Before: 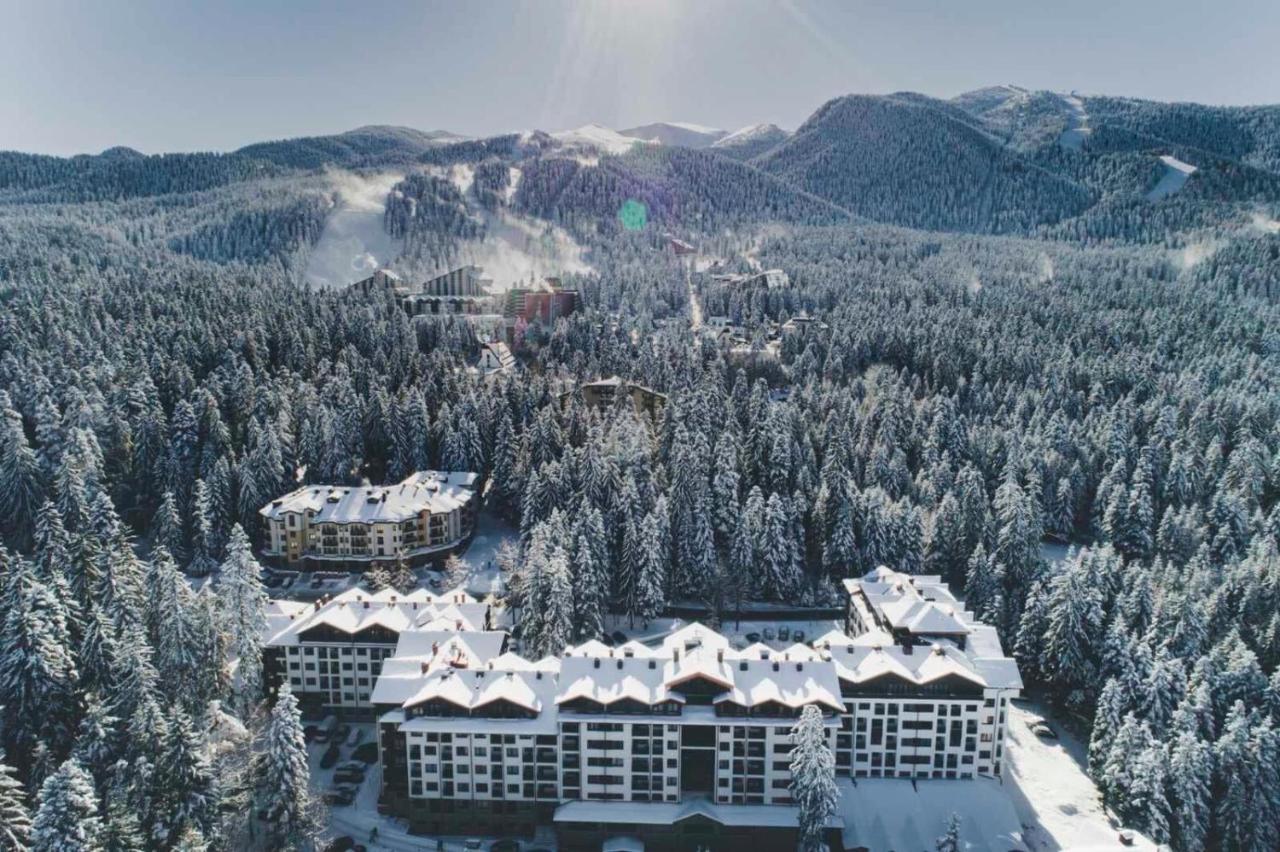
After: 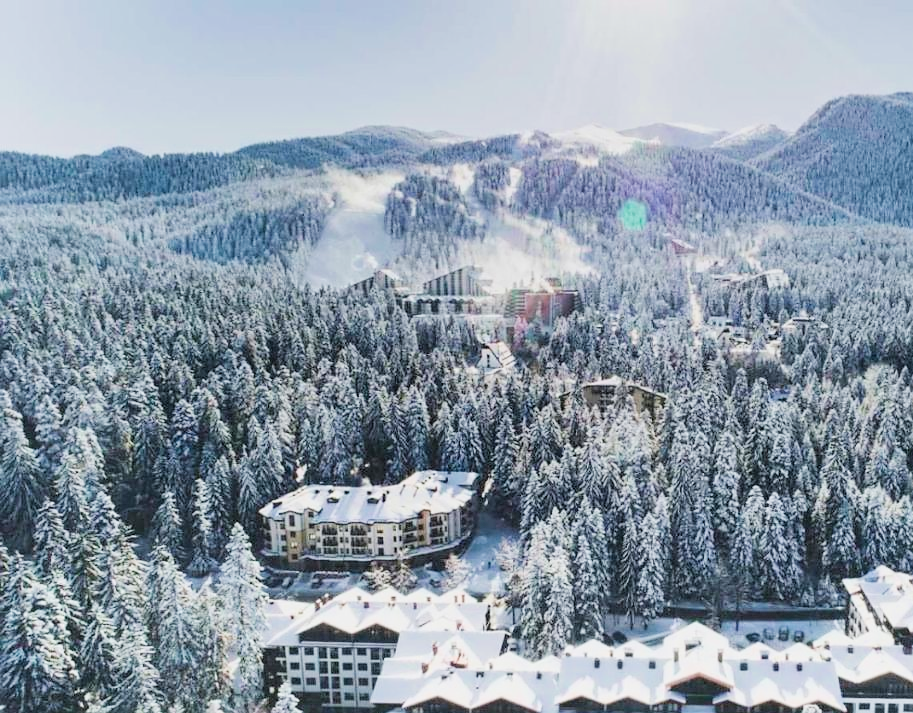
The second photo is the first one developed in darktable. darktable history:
sharpen: radius 1.032, threshold 1.123
color correction: highlights b* -0.036
exposure: black level correction 0.001, exposure 1.118 EV, compensate exposure bias true, compensate highlight preservation false
crop: right 28.644%, bottom 16.258%
filmic rgb: middle gray luminance 29.02%, black relative exposure -10.25 EV, white relative exposure 5.48 EV, target black luminance 0%, hardness 3.92, latitude 2.04%, contrast 1.125, highlights saturation mix 3.63%, shadows ↔ highlights balance 15.67%, iterations of high-quality reconstruction 0
